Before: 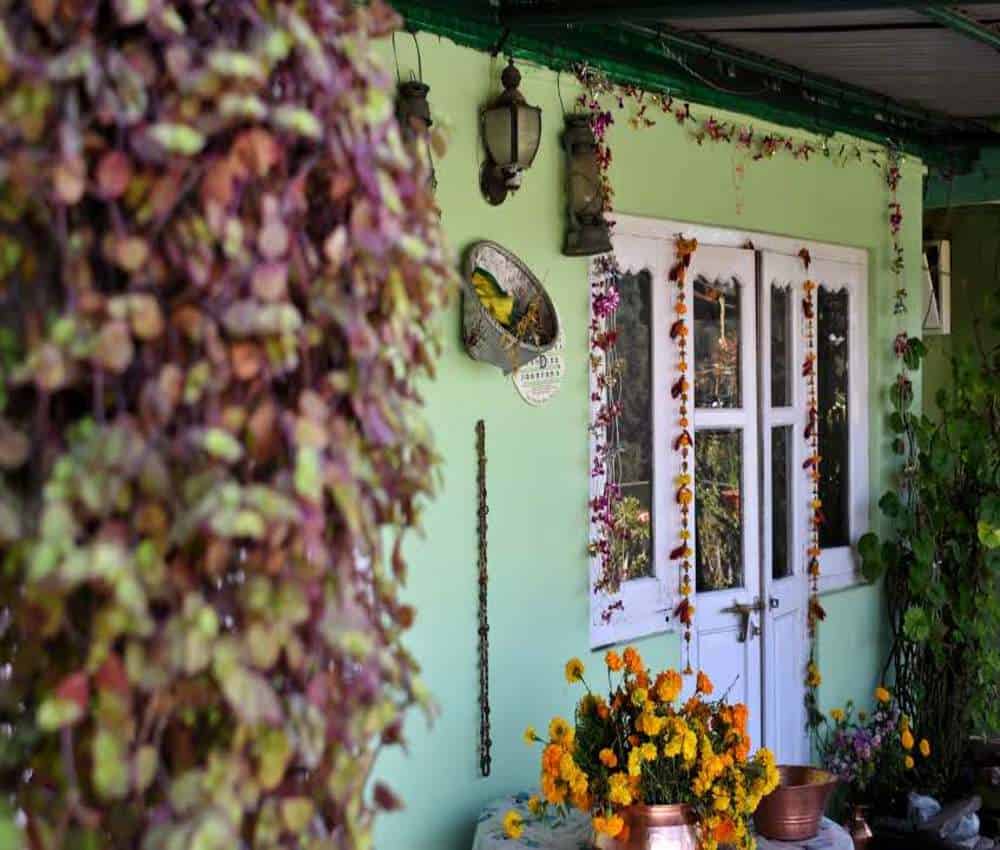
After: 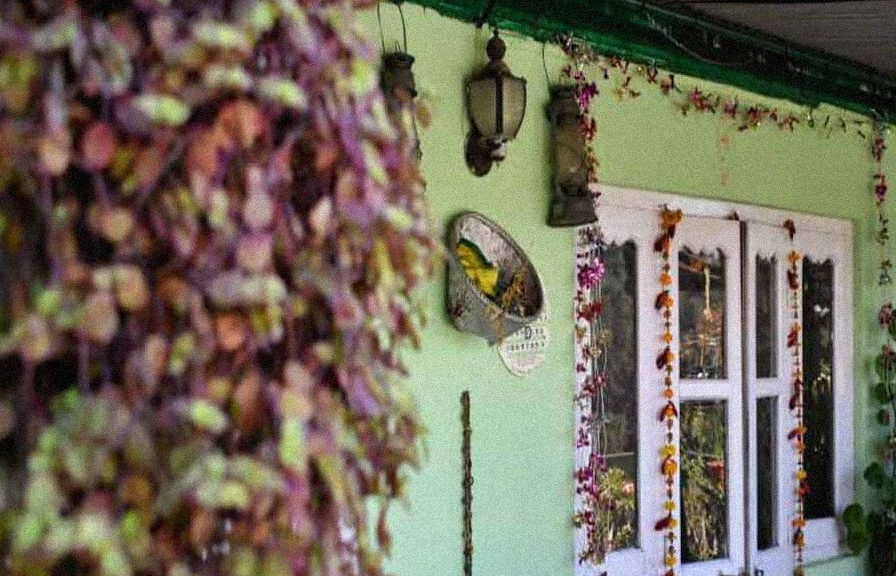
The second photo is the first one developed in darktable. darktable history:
grain: strength 35%, mid-tones bias 0%
crop: left 1.509%, top 3.452%, right 7.696%, bottom 28.452%
